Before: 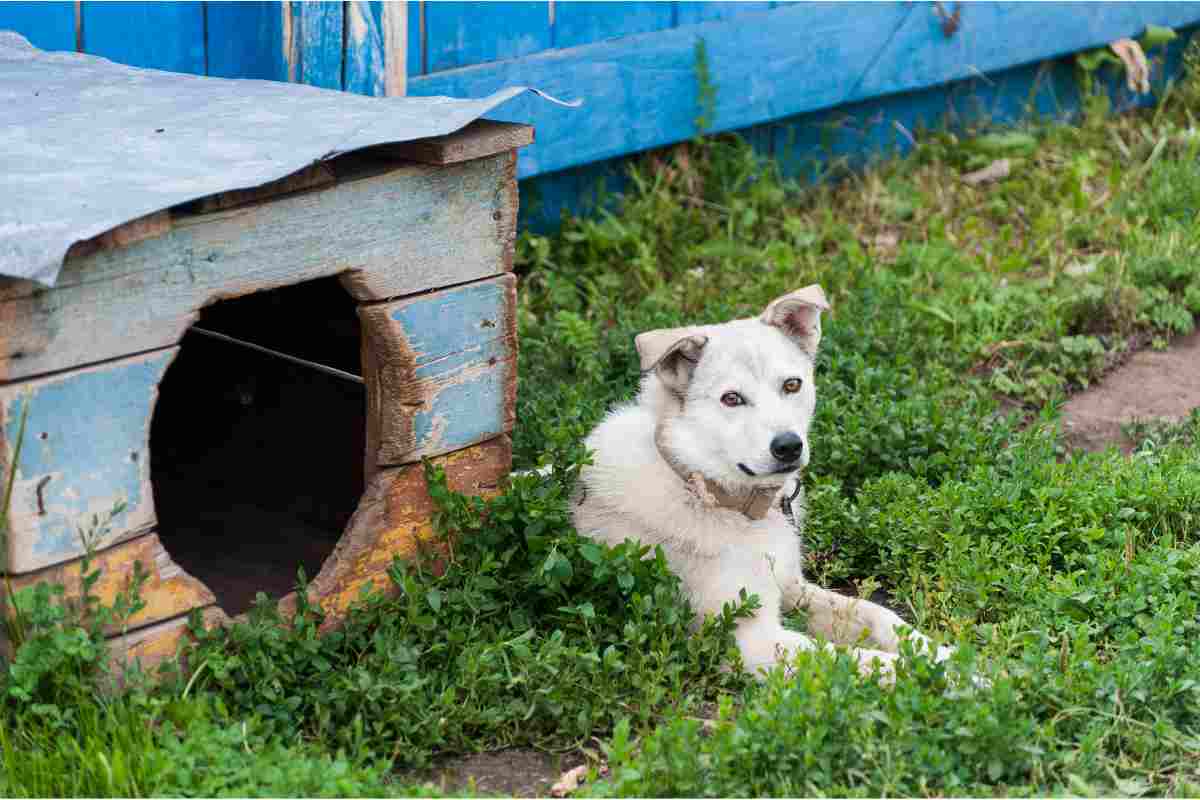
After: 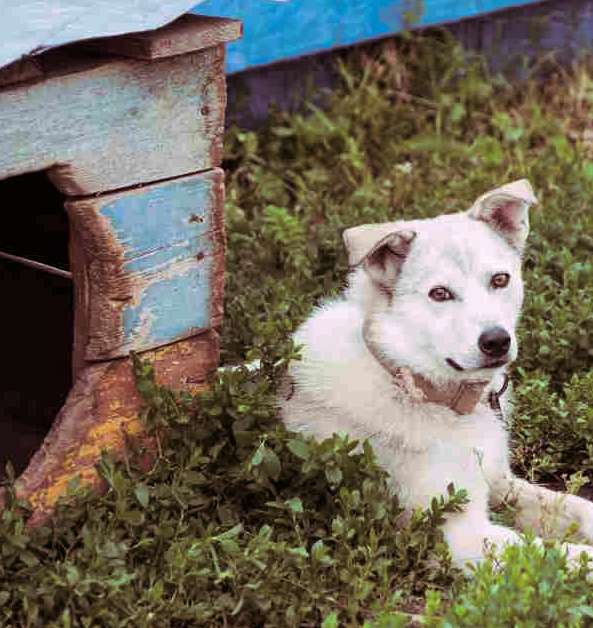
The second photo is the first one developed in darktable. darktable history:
crop and rotate: angle 0.02°, left 24.353%, top 13.219%, right 26.156%, bottom 8.224%
split-toning: highlights › hue 298.8°, highlights › saturation 0.73, compress 41.76%
